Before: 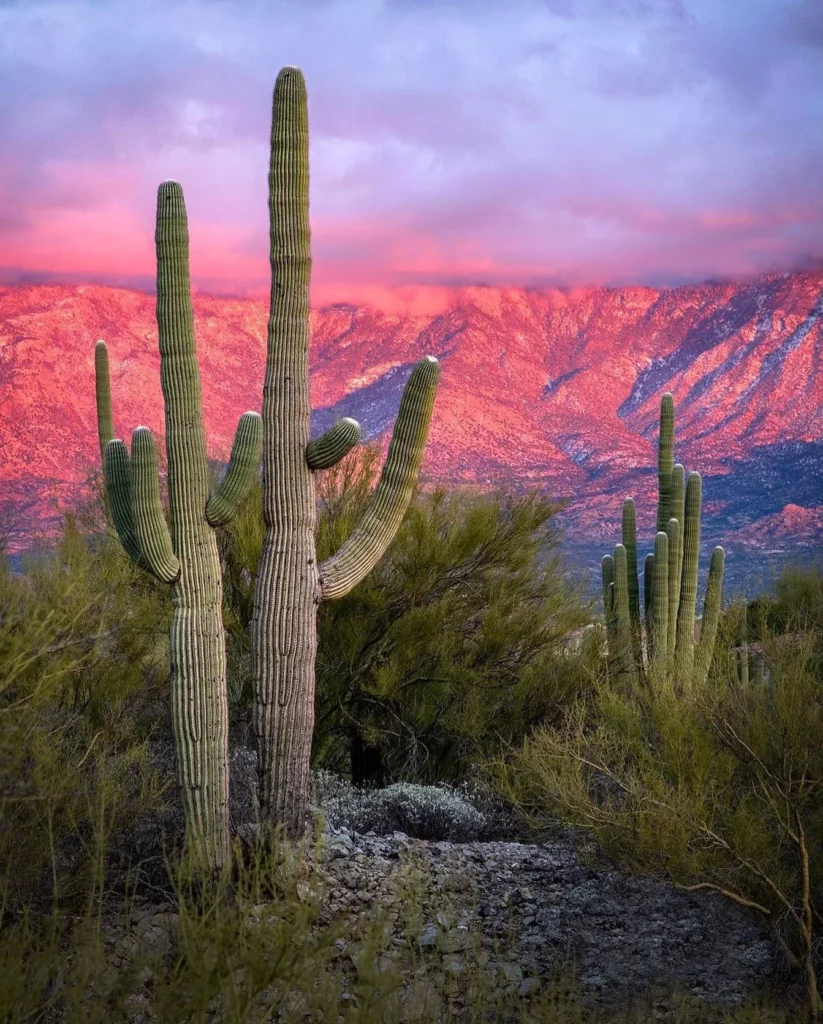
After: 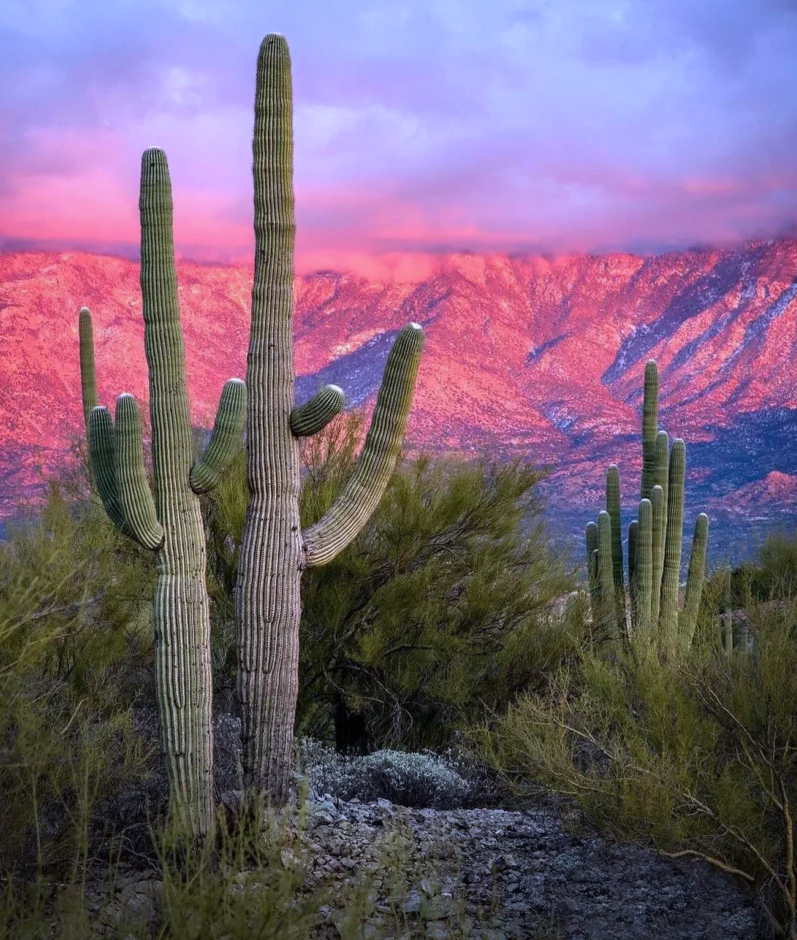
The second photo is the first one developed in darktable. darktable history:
color calibration: illuminant as shot in camera, x 0.37, y 0.382, temperature 4313.32 K
base curve: curves: ch0 [(0, 0) (0.297, 0.298) (1, 1)], preserve colors none
crop: left 1.964%, top 3.251%, right 1.122%, bottom 4.933%
